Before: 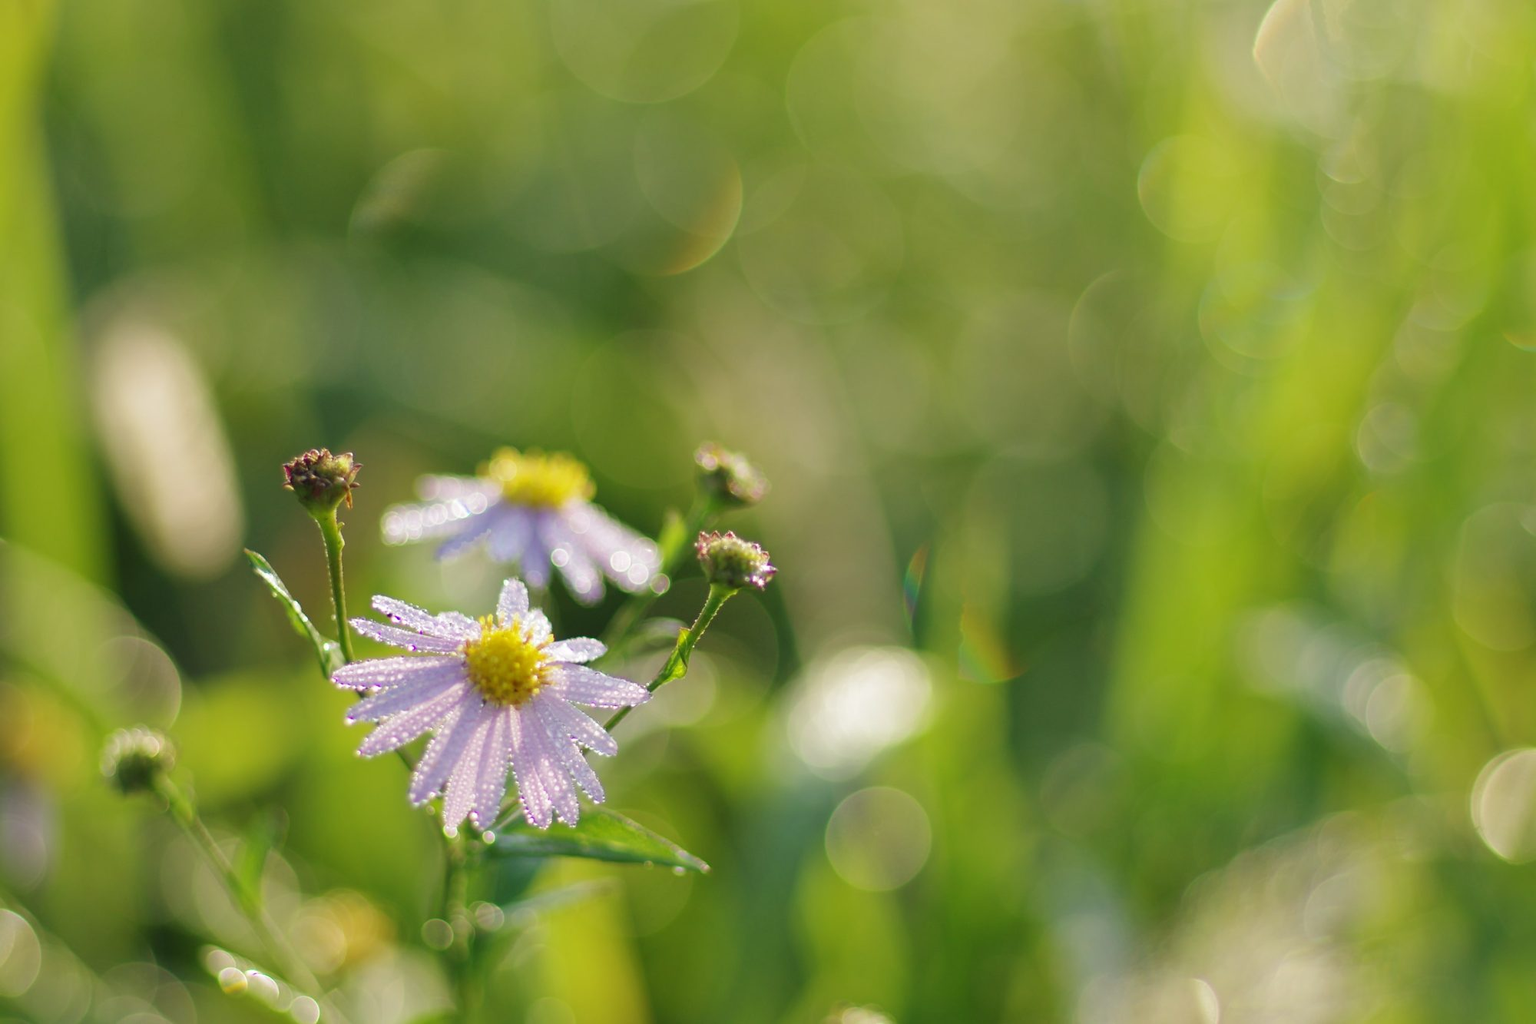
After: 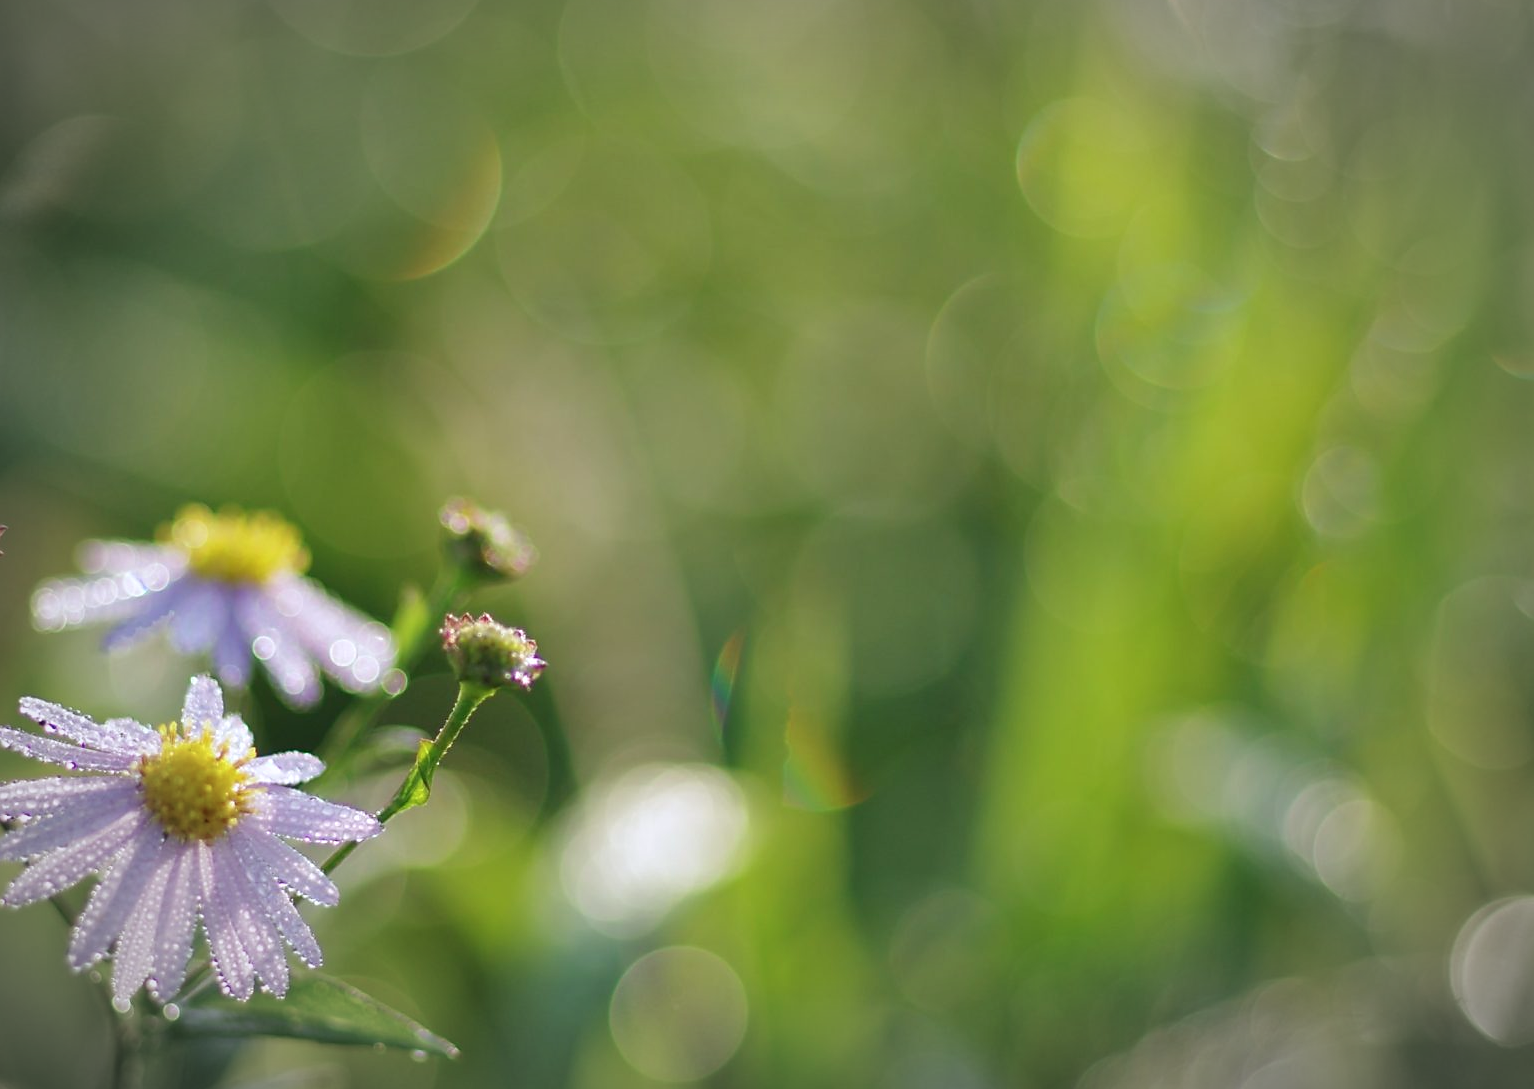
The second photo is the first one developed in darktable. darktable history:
shadows and highlights: shadows 52.57, soften with gaussian
vignetting: brightness -0.443, saturation -0.691, automatic ratio true
crop: left 23.287%, top 5.897%, bottom 11.848%
color calibration: illuminant as shot in camera, x 0.358, y 0.373, temperature 4628.91 K
sharpen: radius 1.825, amount 0.393, threshold 1.583
